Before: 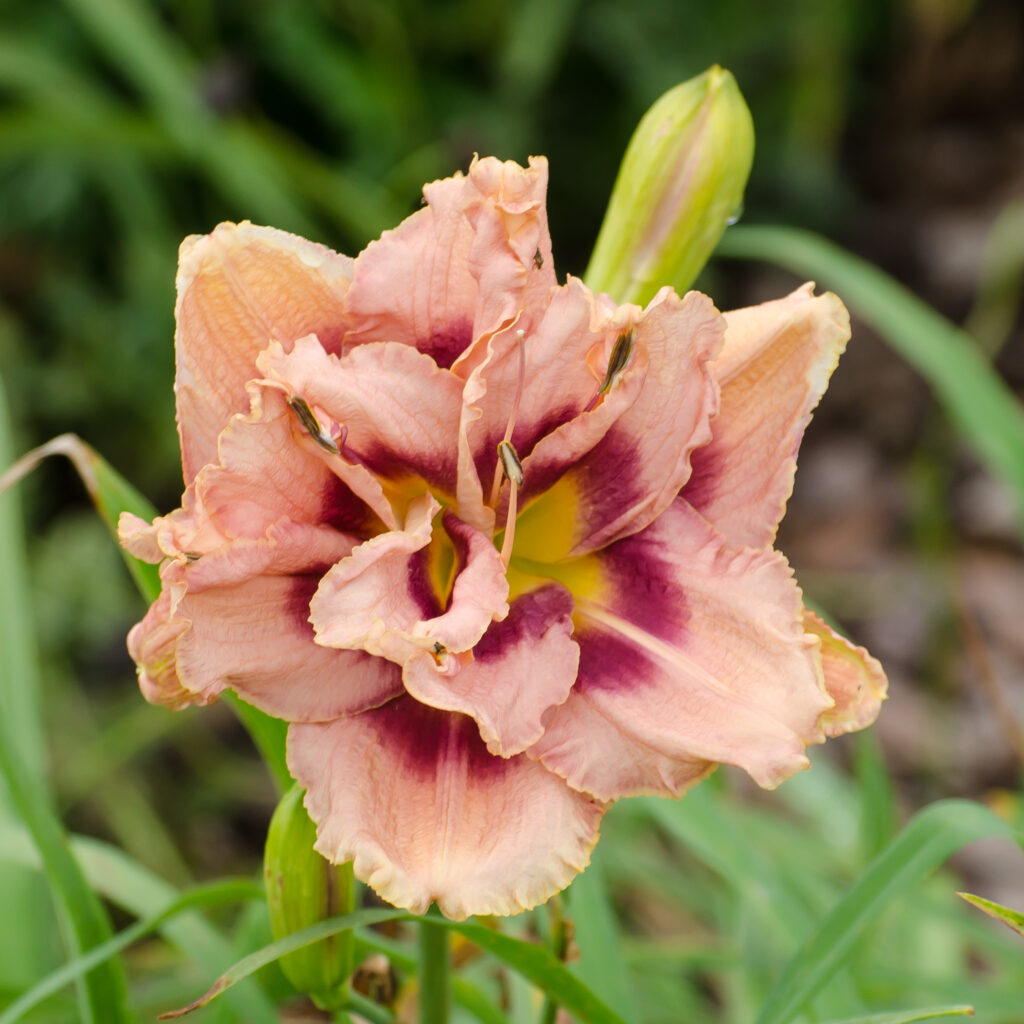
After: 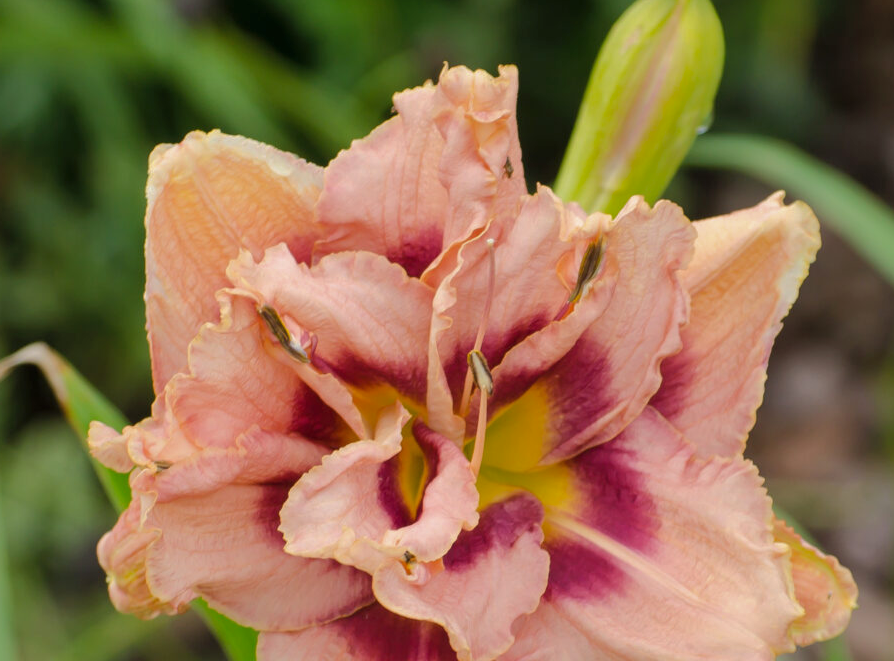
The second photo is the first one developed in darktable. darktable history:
shadows and highlights: shadows 40, highlights -60
crop: left 3.015%, top 8.969%, right 9.647%, bottom 26.457%
